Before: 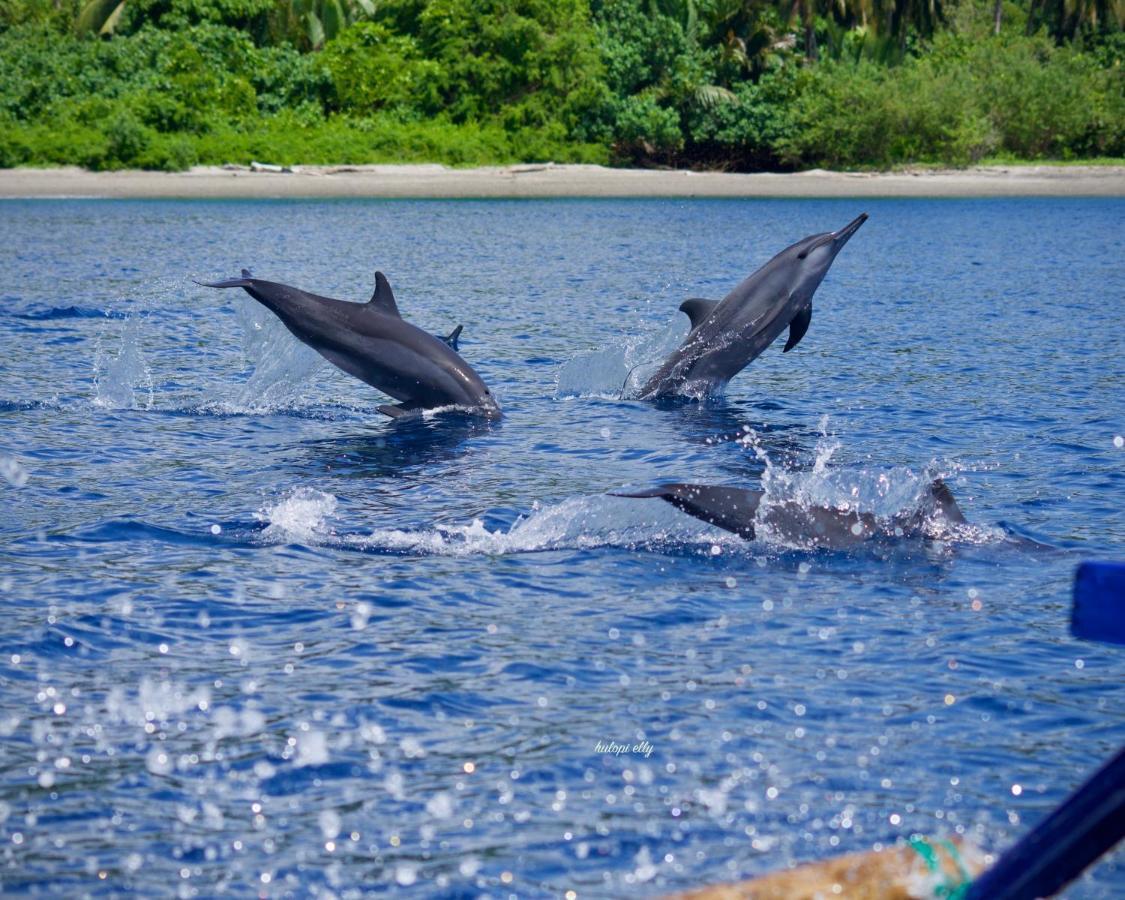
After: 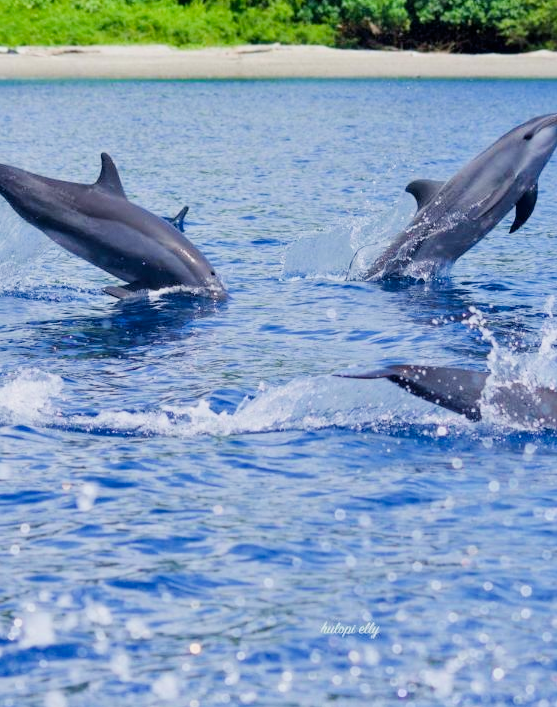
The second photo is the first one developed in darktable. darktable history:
crop and rotate: angle 0.013°, left 24.428%, top 13.256%, right 25.996%, bottom 8.087%
filmic rgb: black relative exposure -7.65 EV, white relative exposure 4.56 EV, hardness 3.61
exposure: black level correction 0, exposure 0.928 EV, compensate exposure bias true, compensate highlight preservation false
contrast brightness saturation: contrast 0.04, saturation 0.072
